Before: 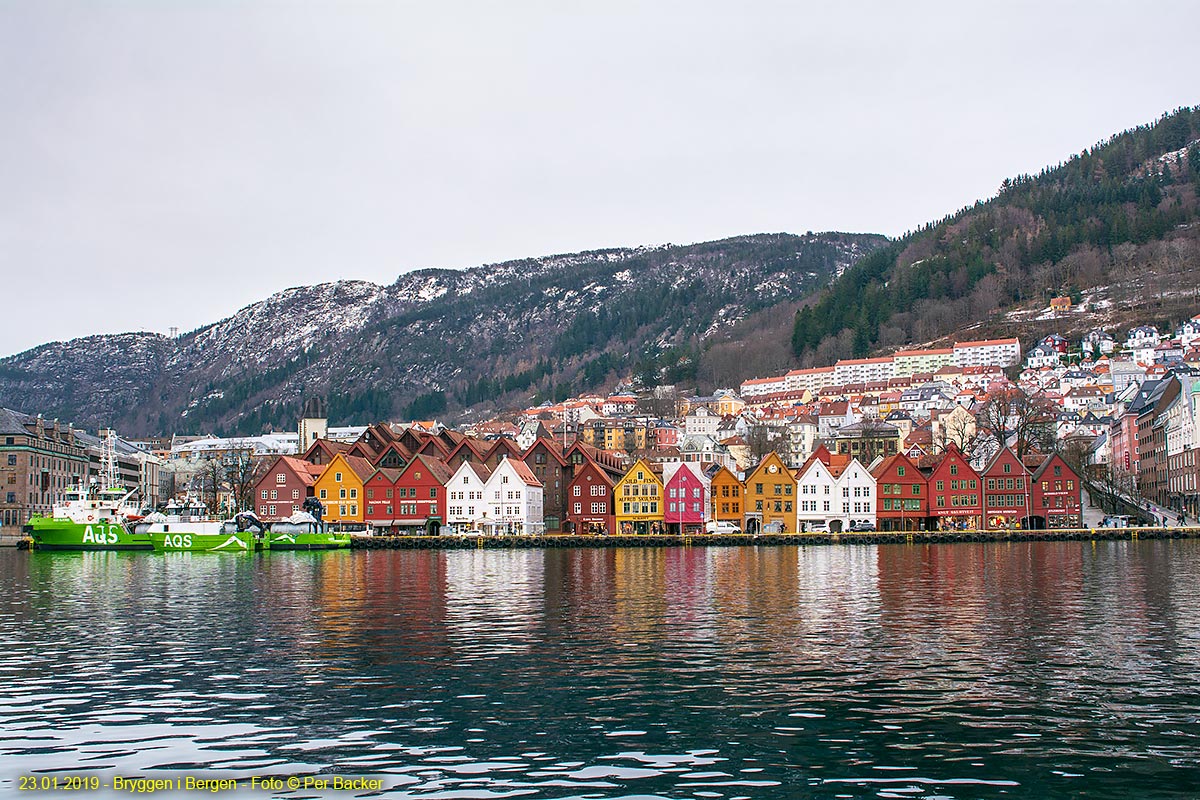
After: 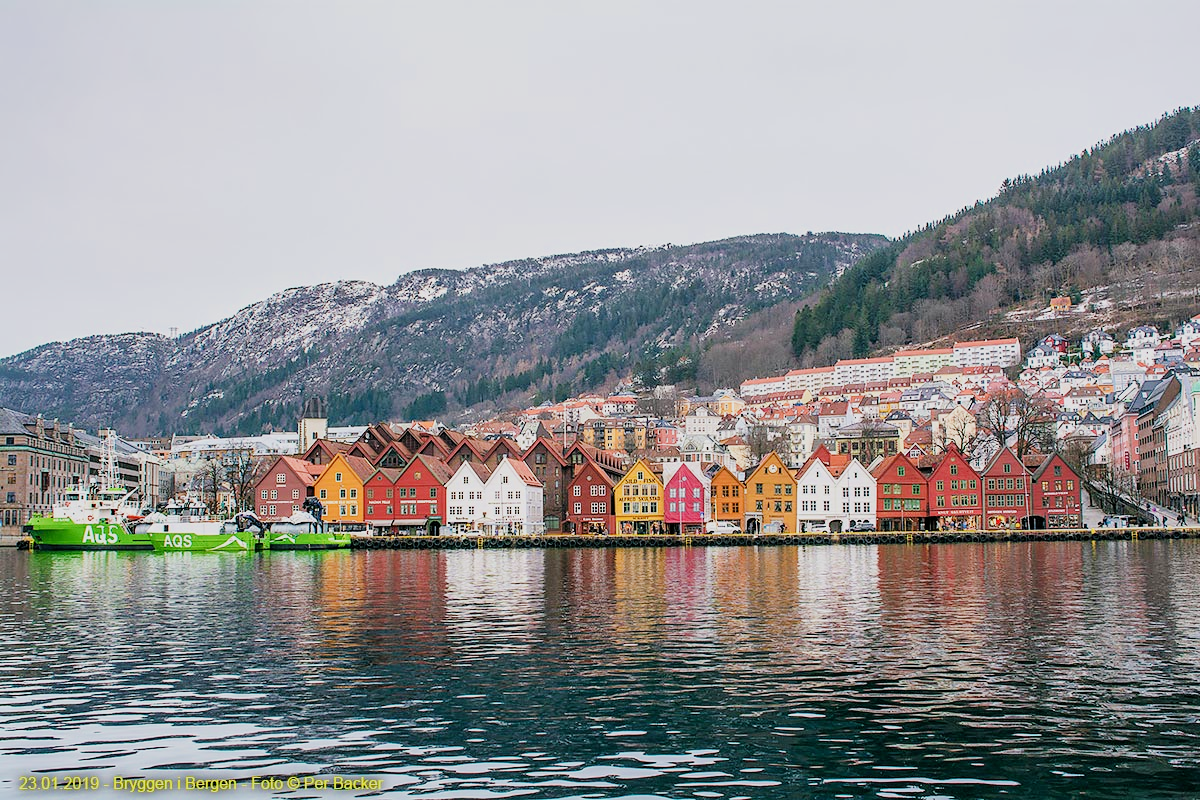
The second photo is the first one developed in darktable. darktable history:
exposure: exposure 0.636 EV, compensate highlight preservation false
filmic rgb: black relative exposure -7.32 EV, white relative exposure 5.09 EV, hardness 3.2
